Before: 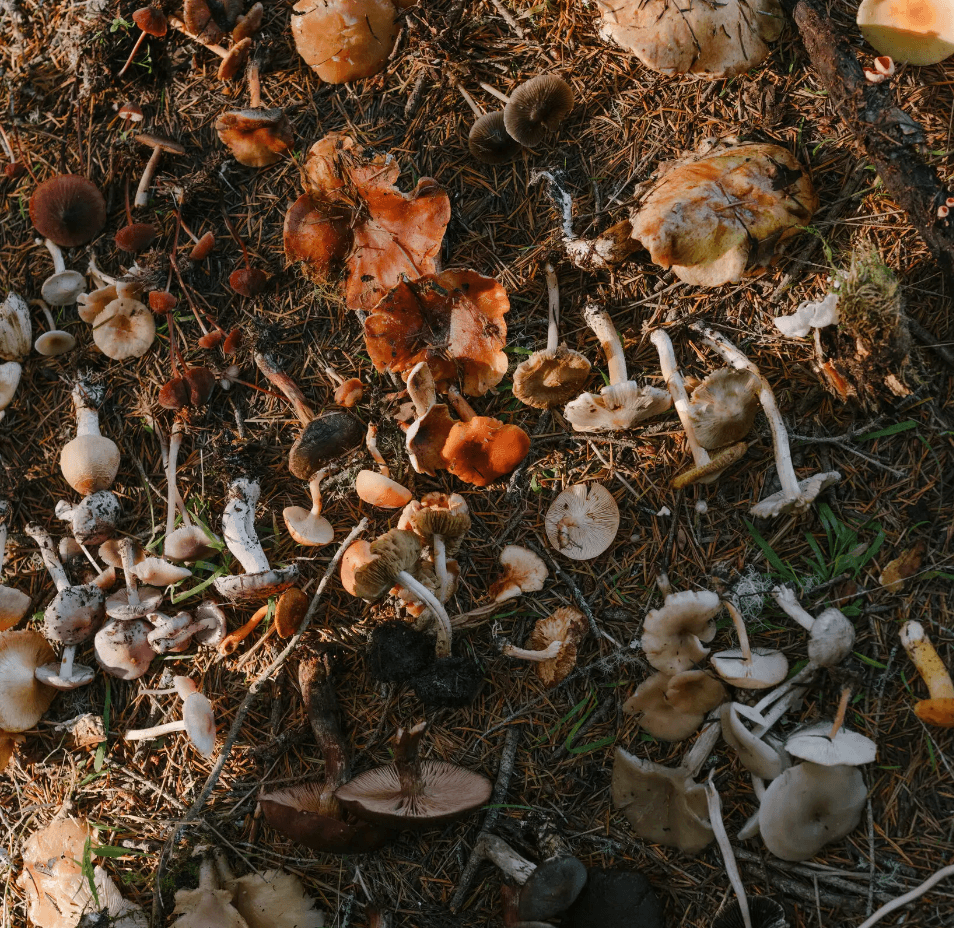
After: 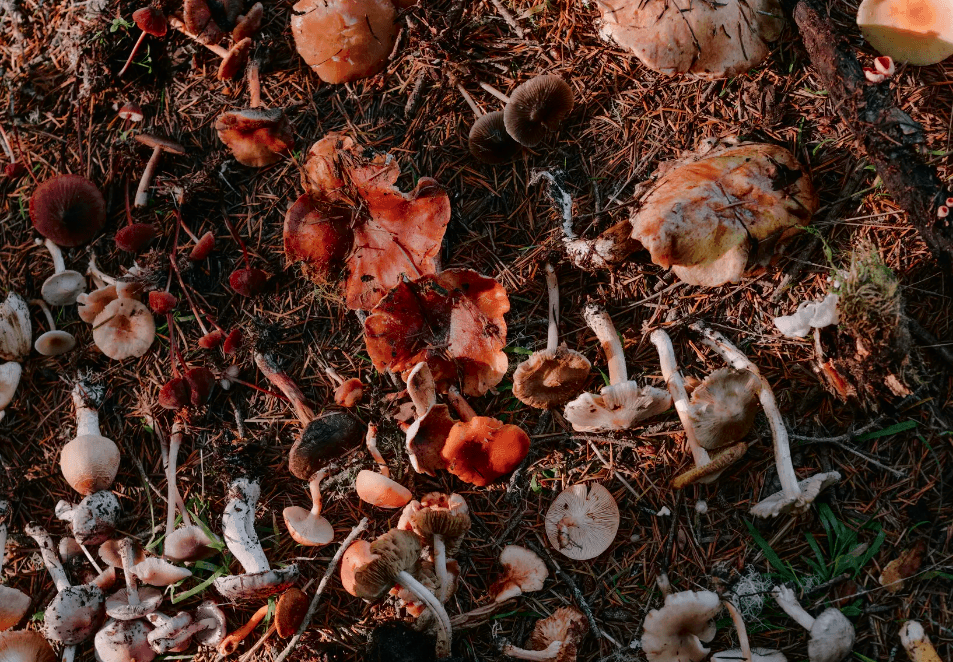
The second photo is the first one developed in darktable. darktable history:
crop: bottom 28.576%
tone curve: curves: ch0 [(0, 0) (0.106, 0.041) (0.256, 0.197) (0.37, 0.336) (0.513, 0.481) (0.667, 0.629) (1, 1)]; ch1 [(0, 0) (0.502, 0.505) (0.553, 0.577) (1, 1)]; ch2 [(0, 0) (0.5, 0.495) (0.56, 0.544) (1, 1)], color space Lab, independent channels, preserve colors none
